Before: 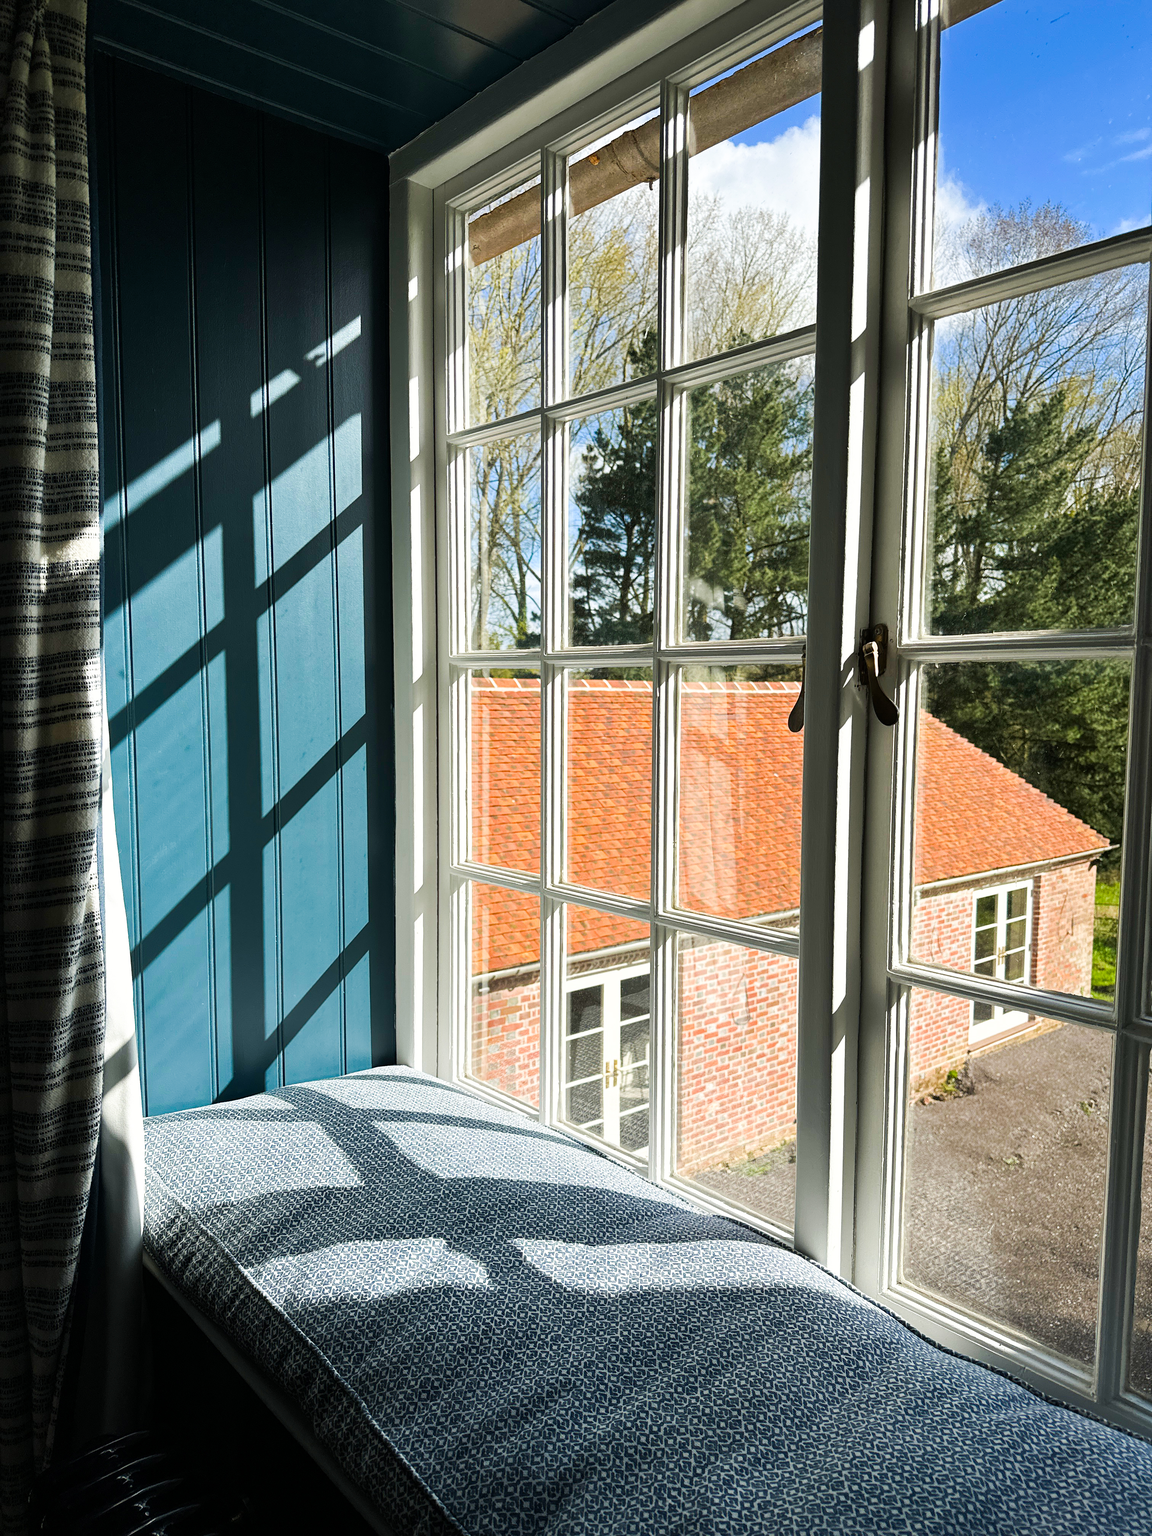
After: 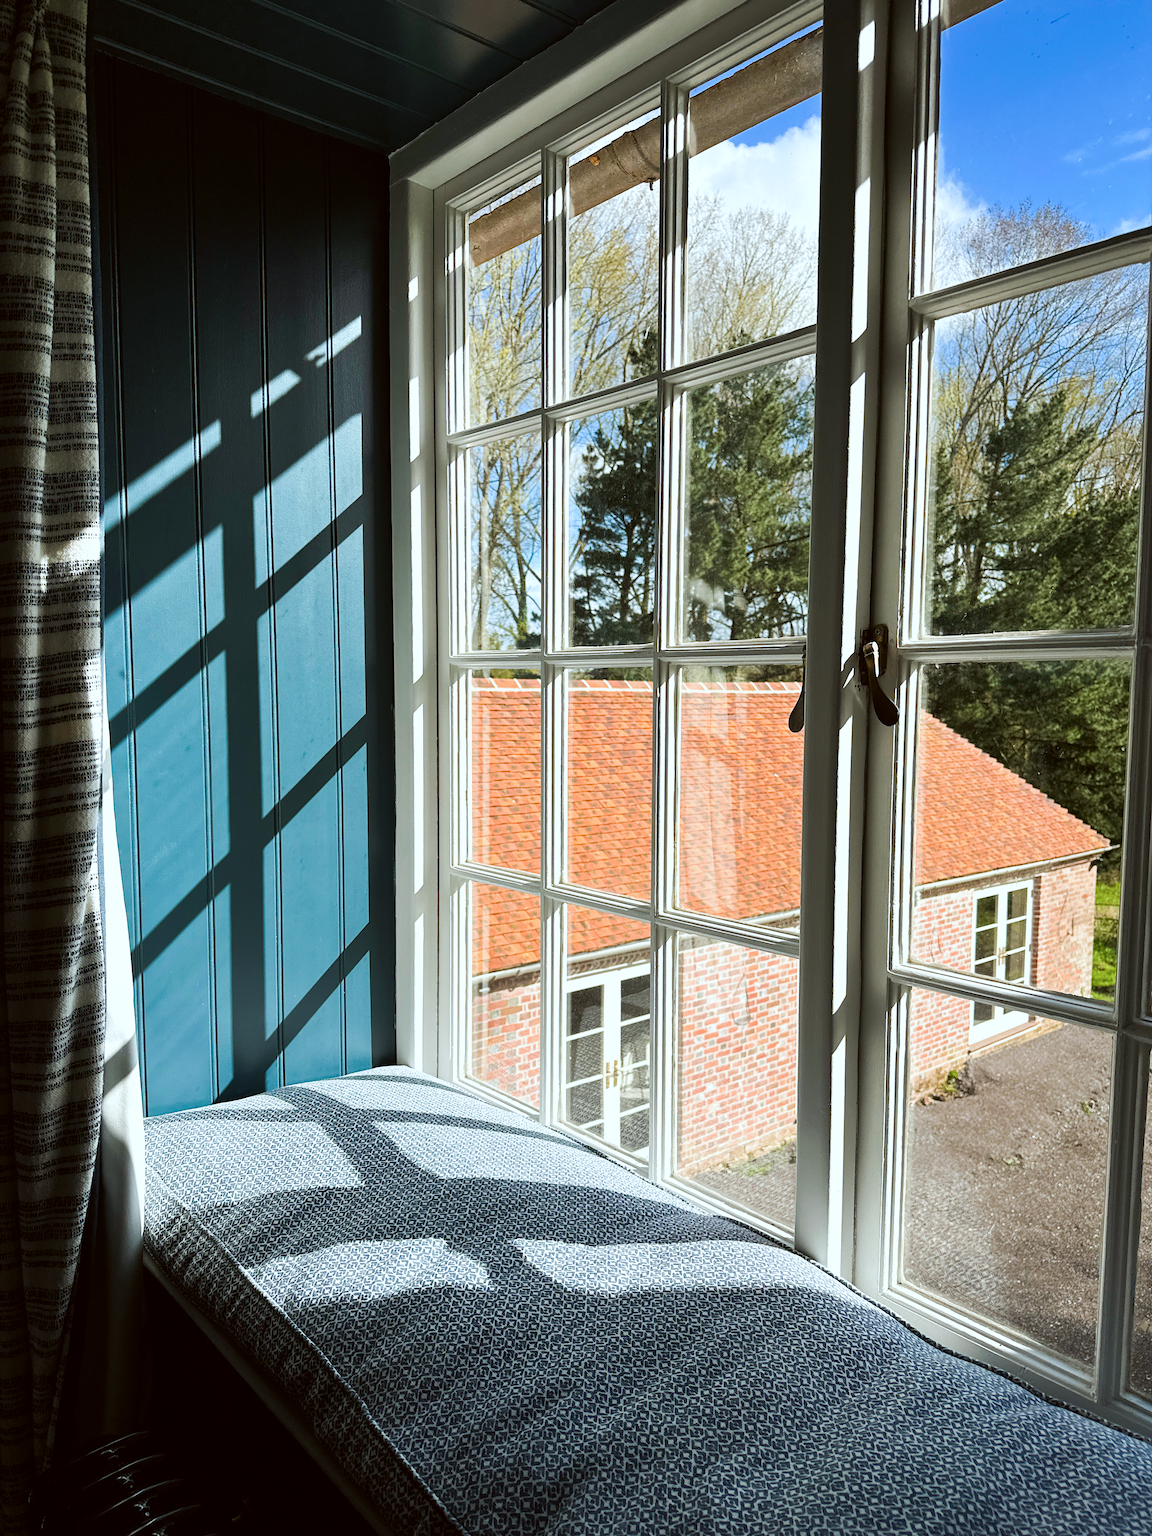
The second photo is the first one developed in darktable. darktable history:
color zones: curves: ch0 [(0, 0.5) (0.143, 0.52) (0.286, 0.5) (0.429, 0.5) (0.571, 0.5) (0.714, 0.5) (0.857, 0.5) (1, 0.5)]; ch1 [(0, 0.489) (0.155, 0.45) (0.286, 0.466) (0.429, 0.5) (0.571, 0.5) (0.714, 0.5) (0.857, 0.5) (1, 0.489)]
color correction: highlights a* -3.44, highlights b* -6.64, shadows a* 3.16, shadows b* 5.13
